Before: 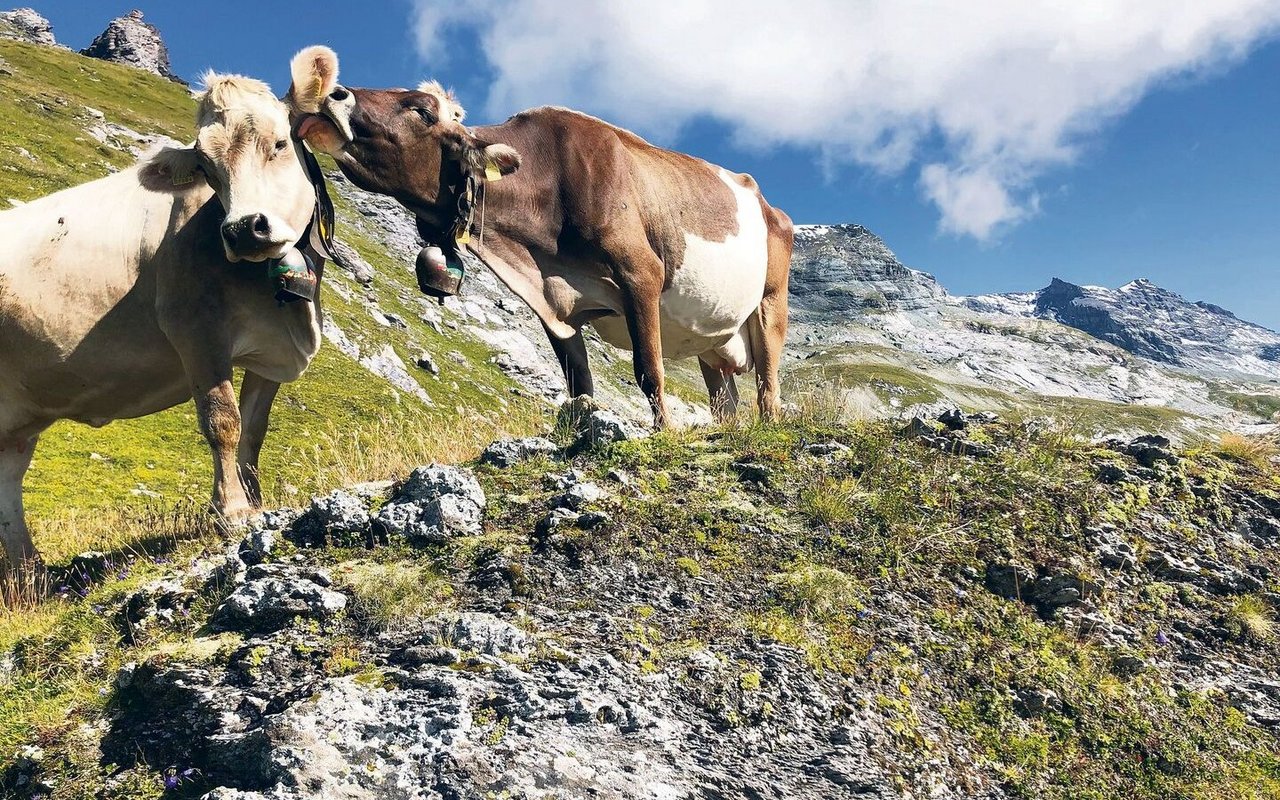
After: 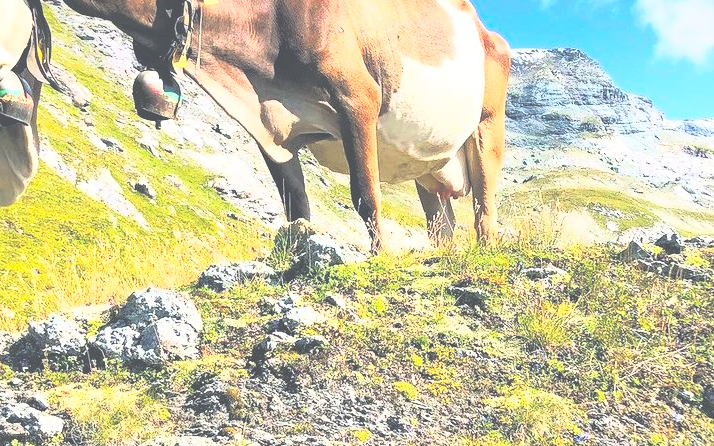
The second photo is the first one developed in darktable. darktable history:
base curve: curves: ch0 [(0, 0) (0.005, 0.002) (0.193, 0.295) (0.399, 0.664) (0.75, 0.928) (1, 1)]
crop and rotate: left 22.13%, top 22.054%, right 22.026%, bottom 22.102%
exposure: black level correction -0.041, exposure 0.064 EV, compensate highlight preservation false
shadows and highlights: on, module defaults
tone curve: curves: ch0 [(0, 0) (0.004, 0) (0.133, 0.071) (0.325, 0.456) (0.832, 0.957) (1, 1)], color space Lab, linked channels, preserve colors none
